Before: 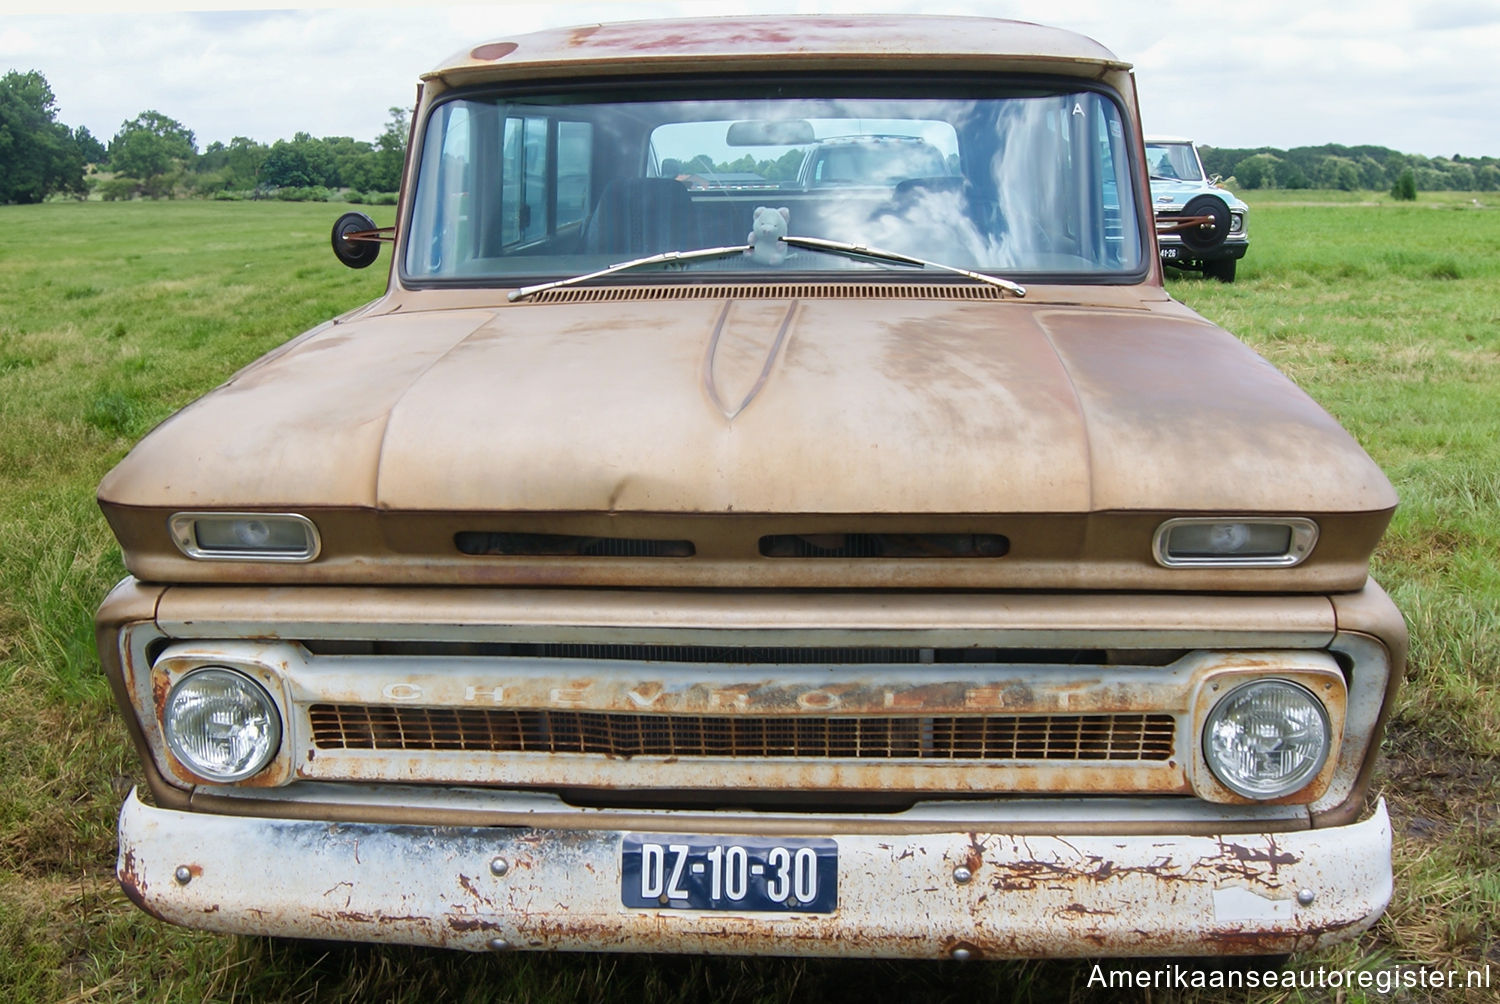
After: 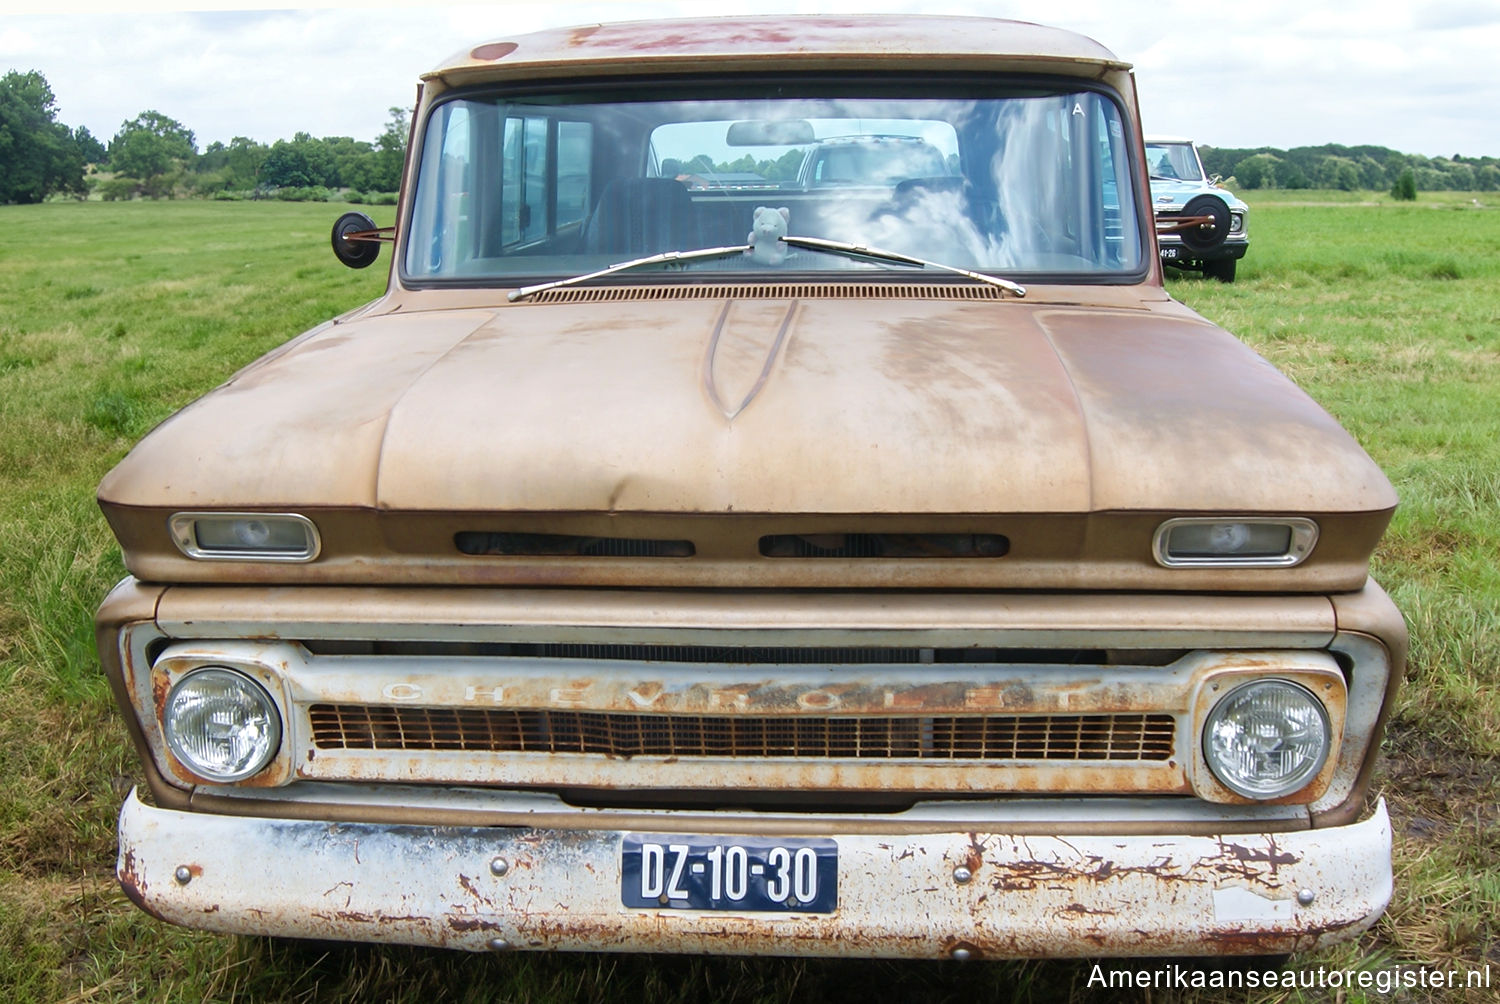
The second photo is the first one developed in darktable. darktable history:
exposure: exposure 0.125 EV, compensate highlight preservation false
